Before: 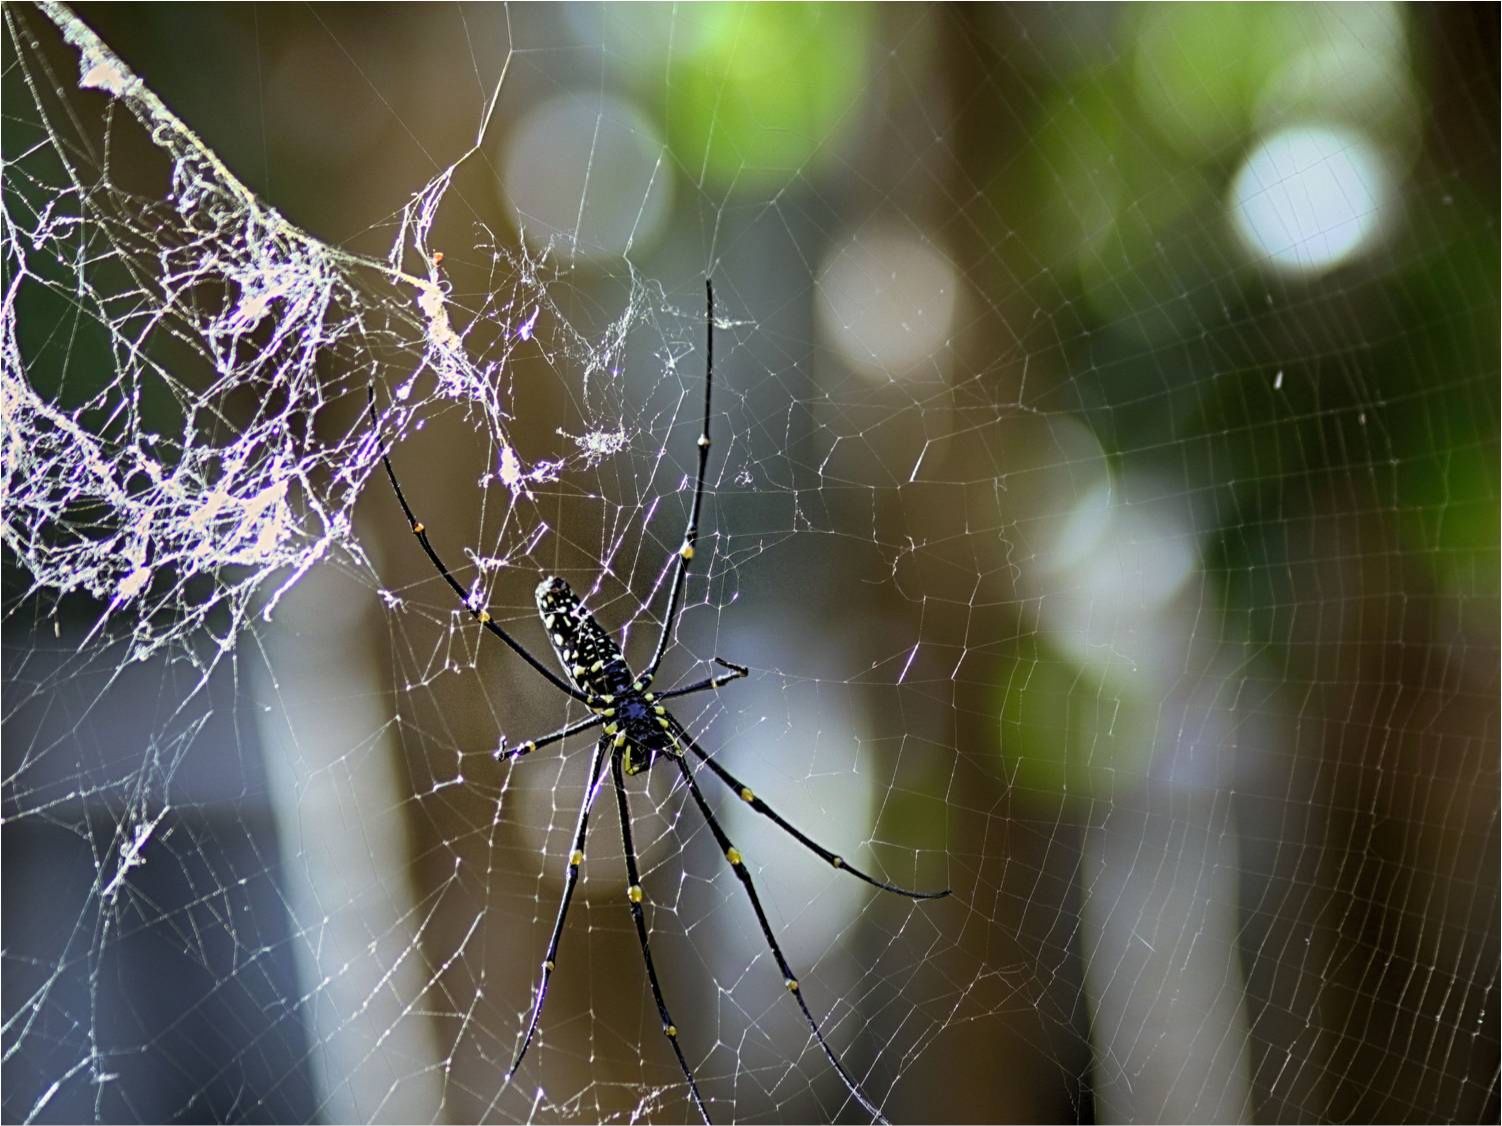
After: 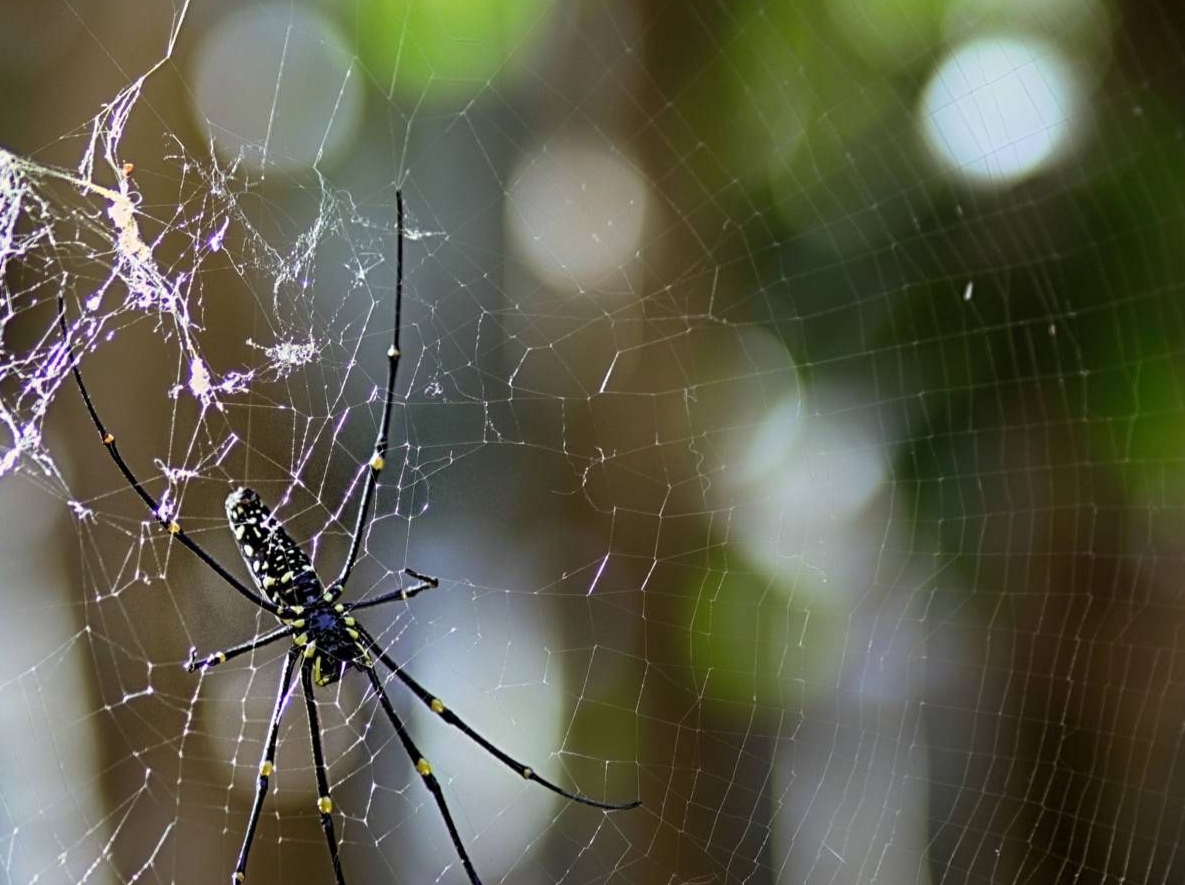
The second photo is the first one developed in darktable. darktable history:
crop and rotate: left 20.67%, top 7.904%, right 0.415%, bottom 13.426%
